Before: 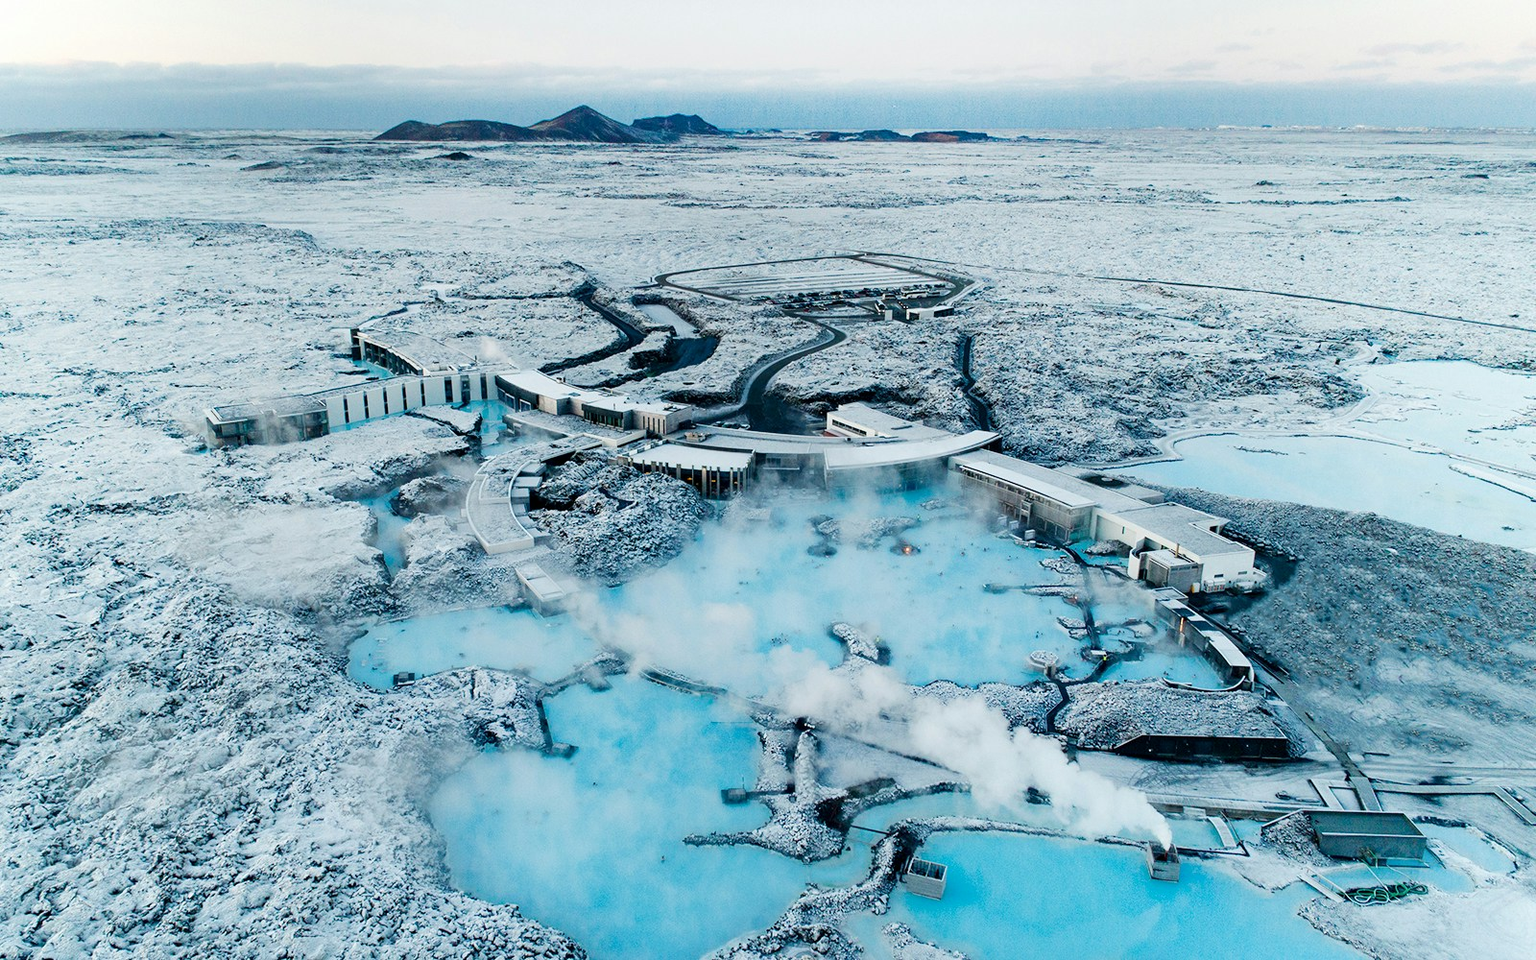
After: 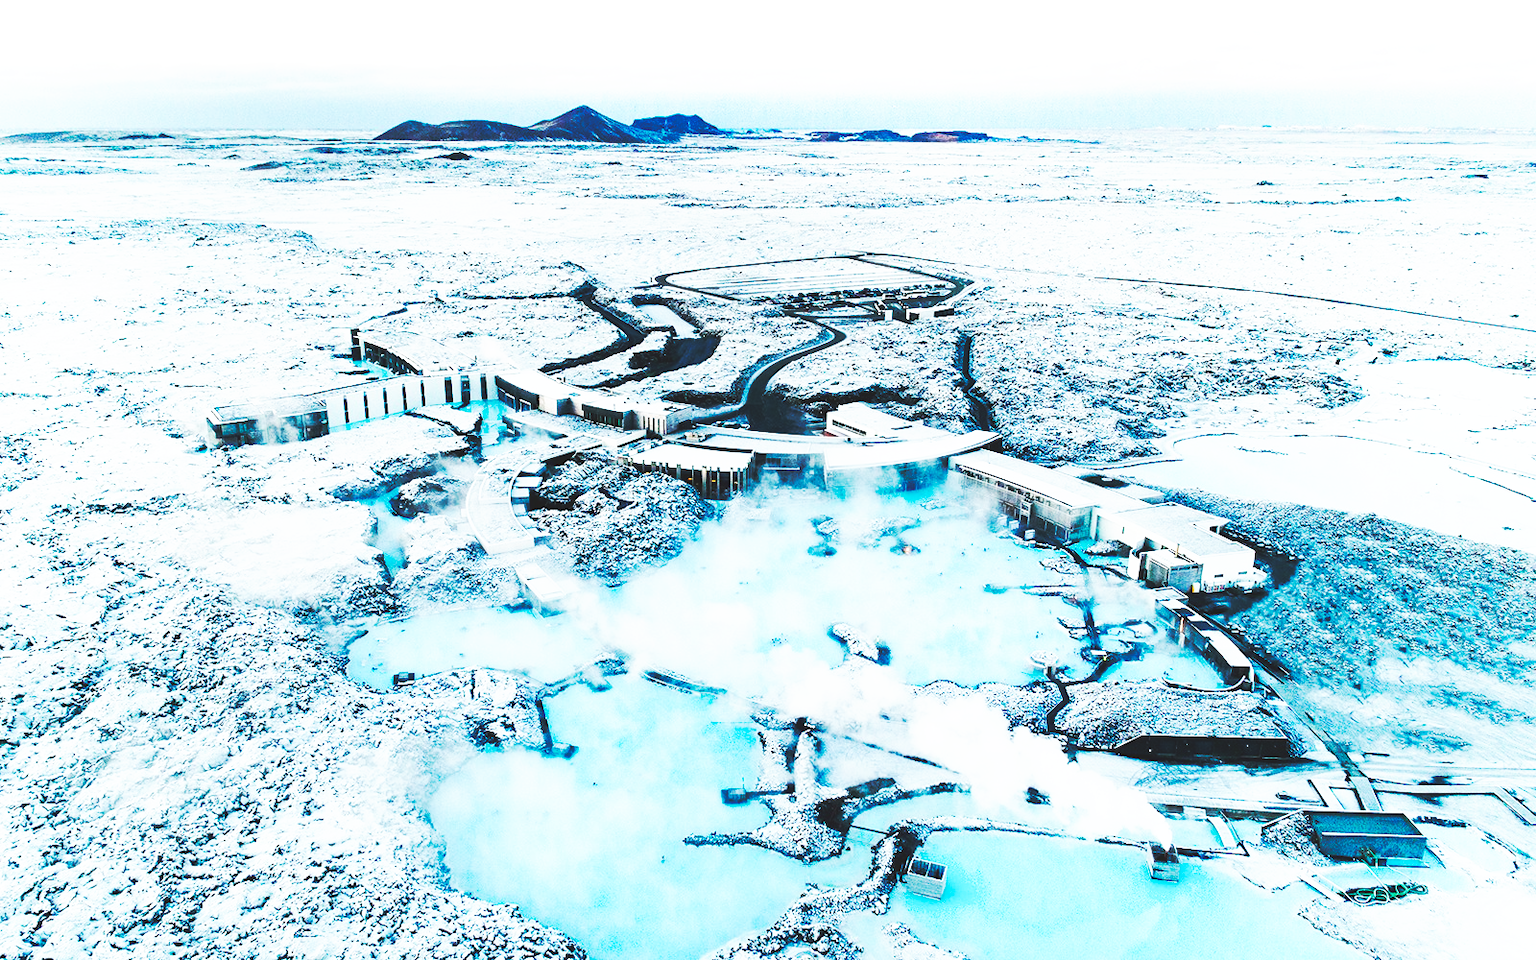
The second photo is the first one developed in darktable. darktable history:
base curve: curves: ch0 [(0, 0.015) (0.085, 0.116) (0.134, 0.298) (0.19, 0.545) (0.296, 0.764) (0.599, 0.982) (1, 1)], preserve colors none
